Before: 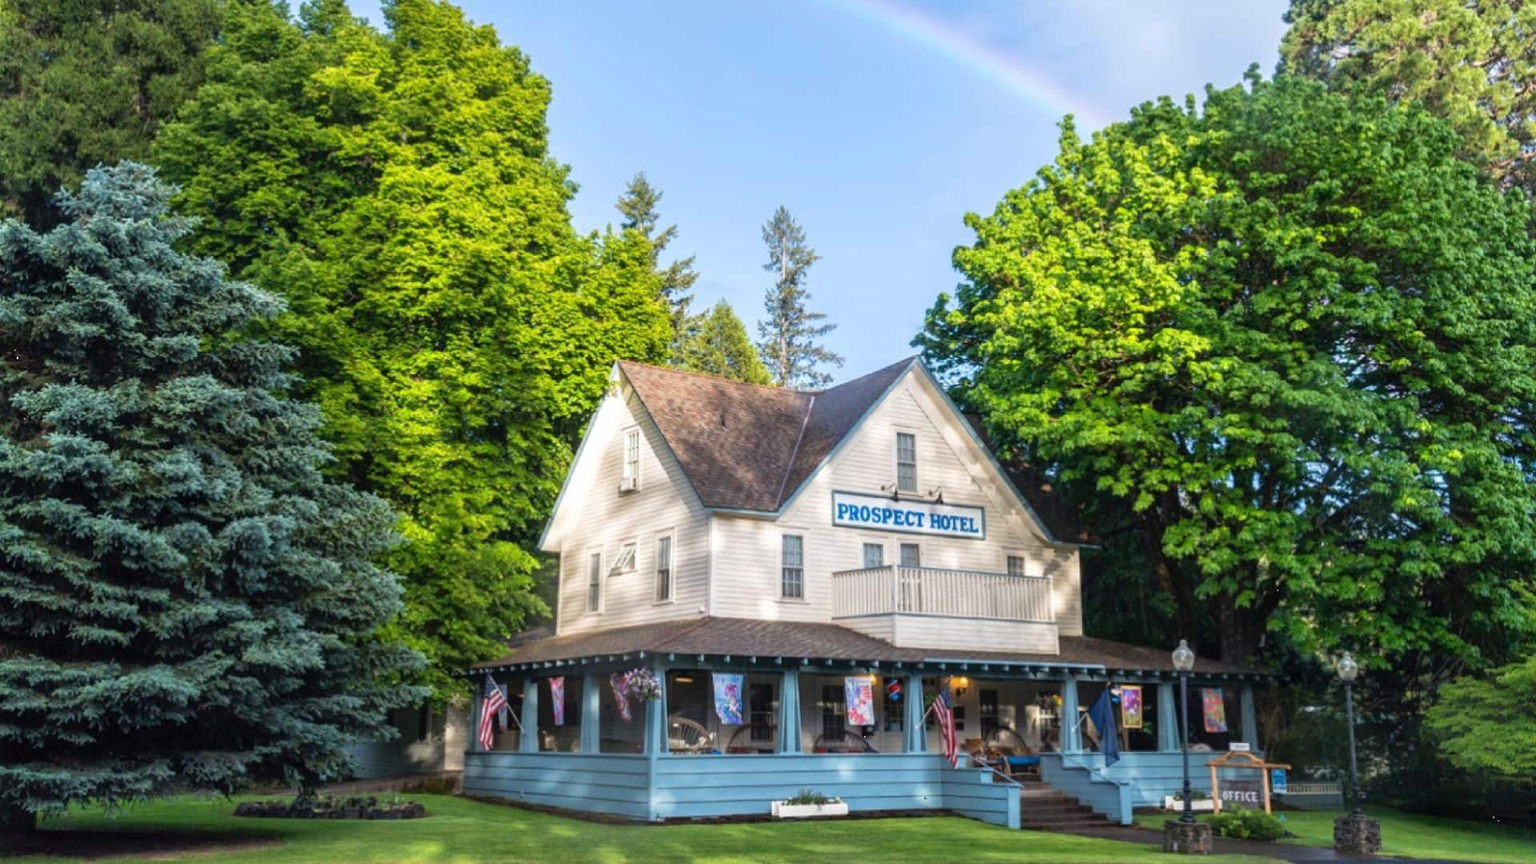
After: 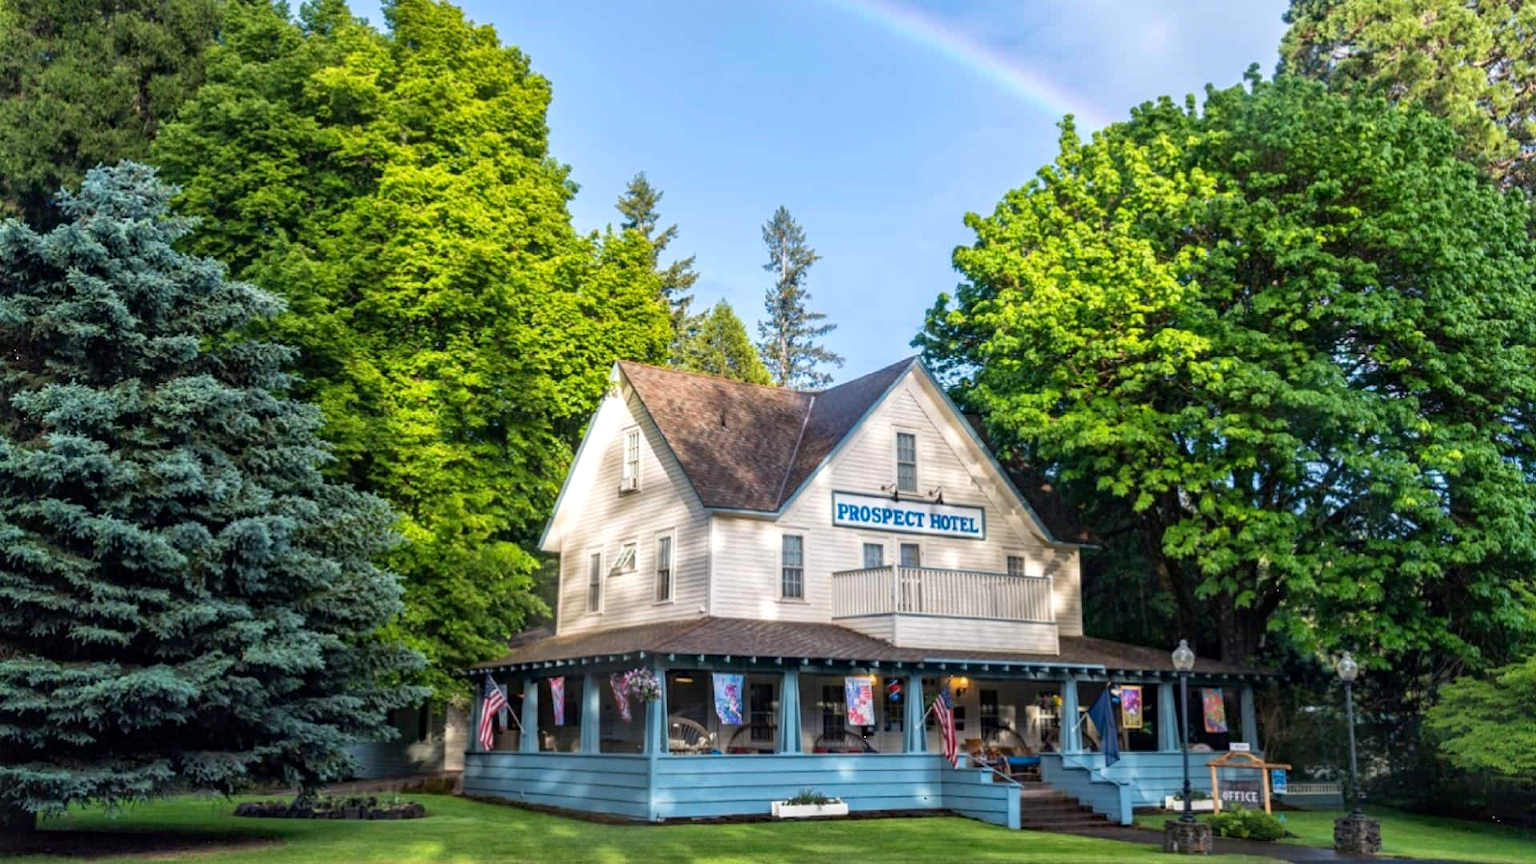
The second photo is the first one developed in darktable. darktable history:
local contrast: mode bilateral grid, contrast 20, coarseness 50, detail 120%, midtone range 0.2
haze removal: compatibility mode true, adaptive false
